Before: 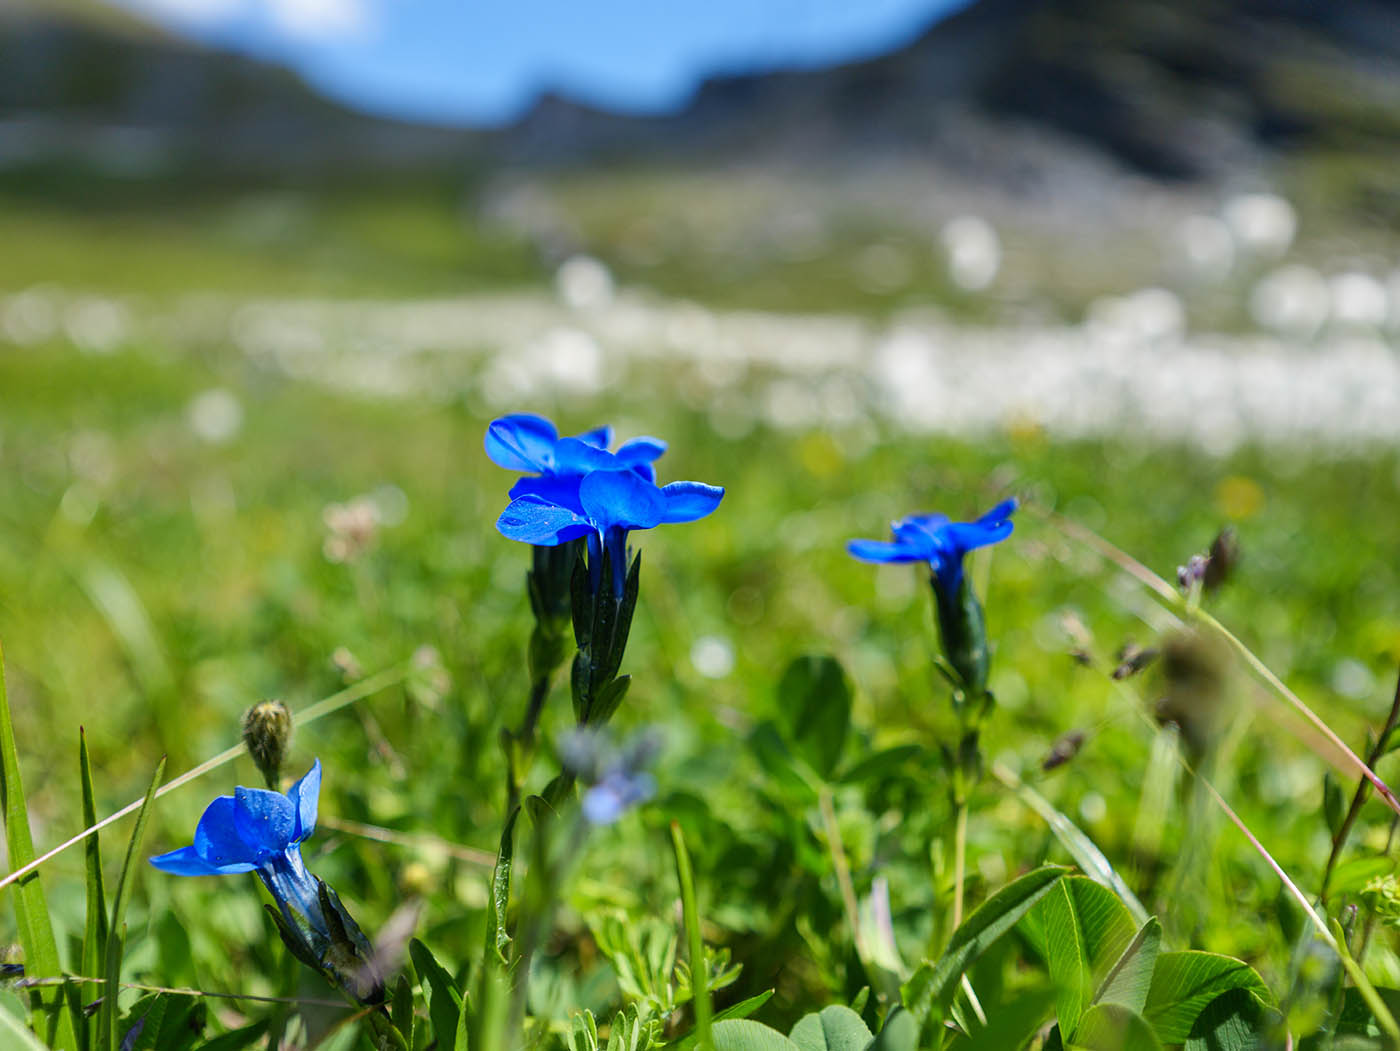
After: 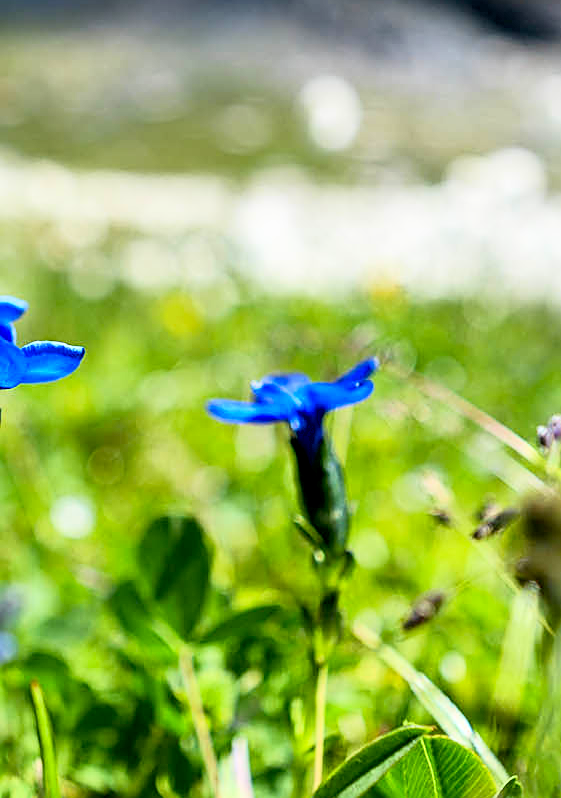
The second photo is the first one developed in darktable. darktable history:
exposure: black level correction 0.009, exposure 0.119 EV, compensate highlight preservation false
sharpen: on, module defaults
base curve: curves: ch0 [(0, 0) (0.005, 0.002) (0.193, 0.295) (0.399, 0.664) (0.75, 0.928) (1, 1)]
crop: left 45.721%, top 13.393%, right 14.118%, bottom 10.01%
